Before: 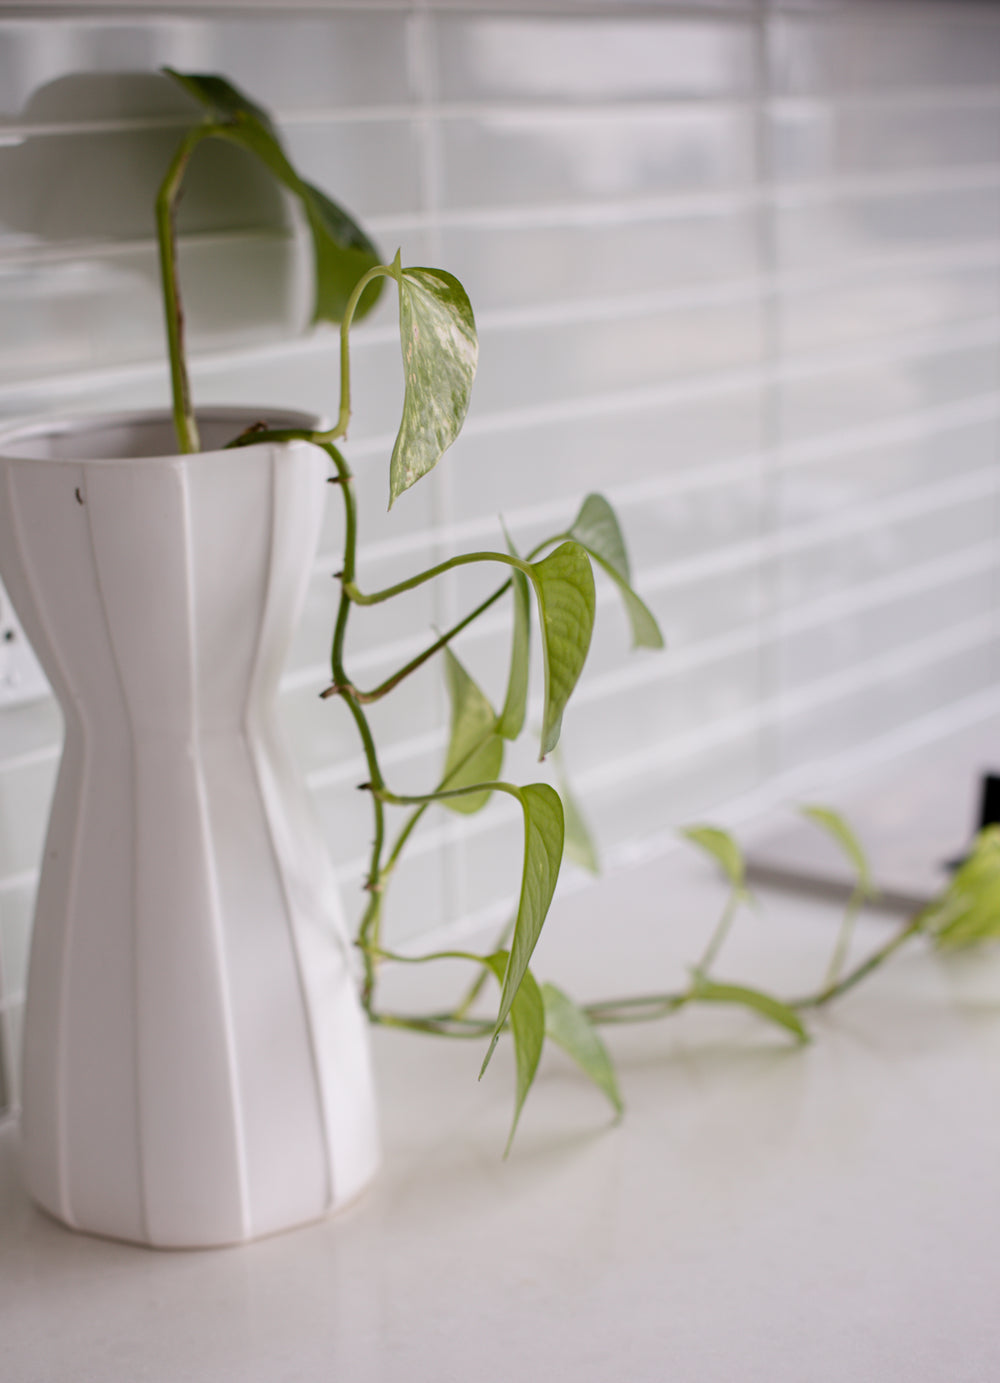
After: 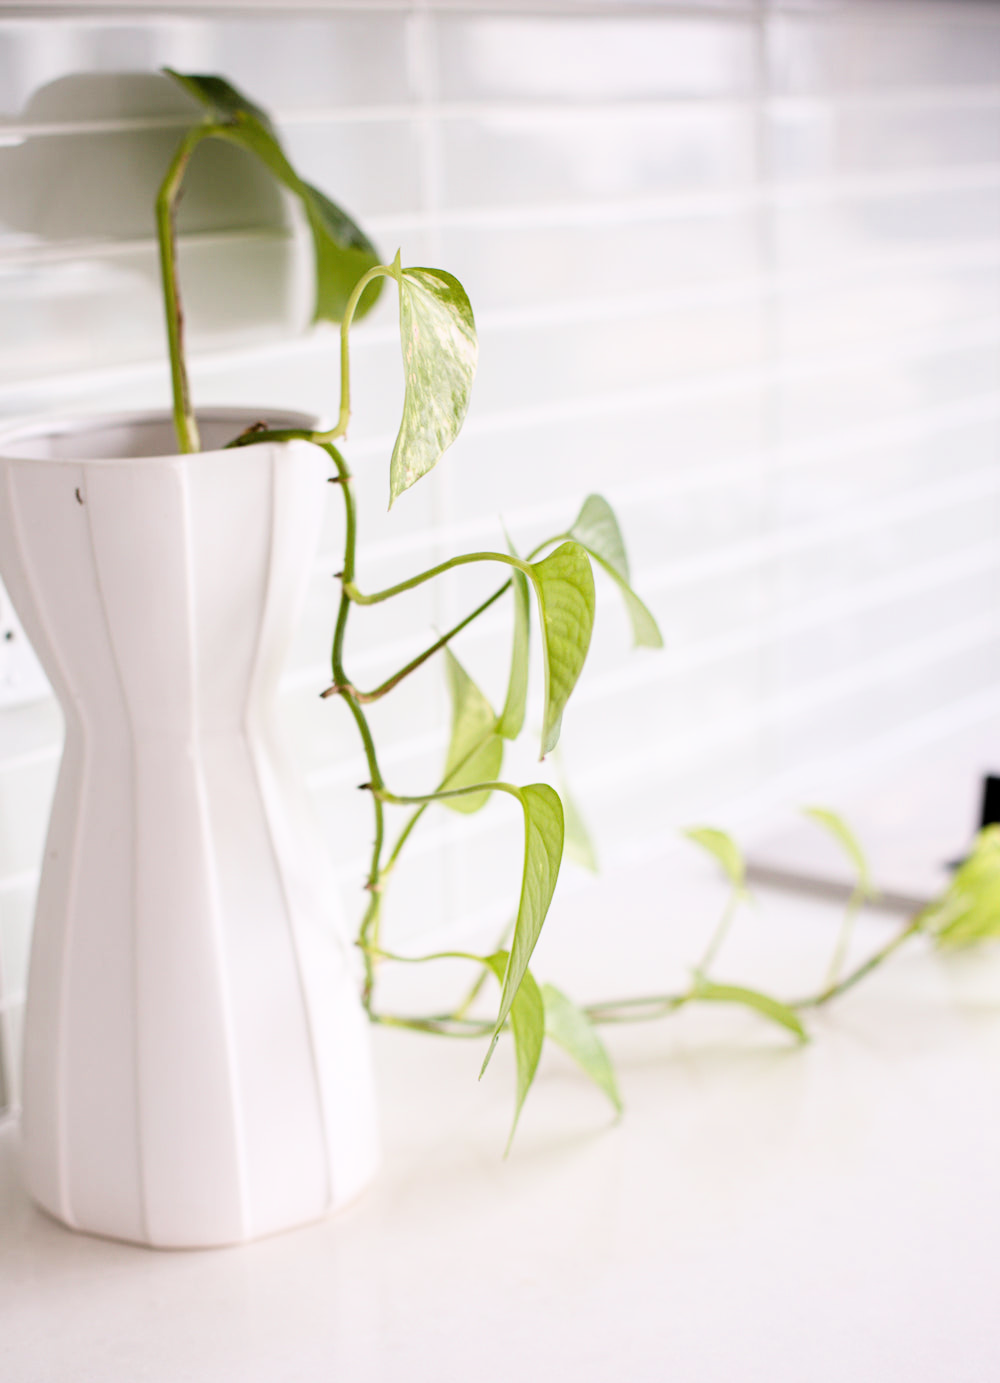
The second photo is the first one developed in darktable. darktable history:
filmic rgb: black relative exposure -8.15 EV, white relative exposure 3.76 EV, hardness 4.46
exposure: black level correction 0, exposure 1.388 EV, compensate exposure bias true, compensate highlight preservation false
